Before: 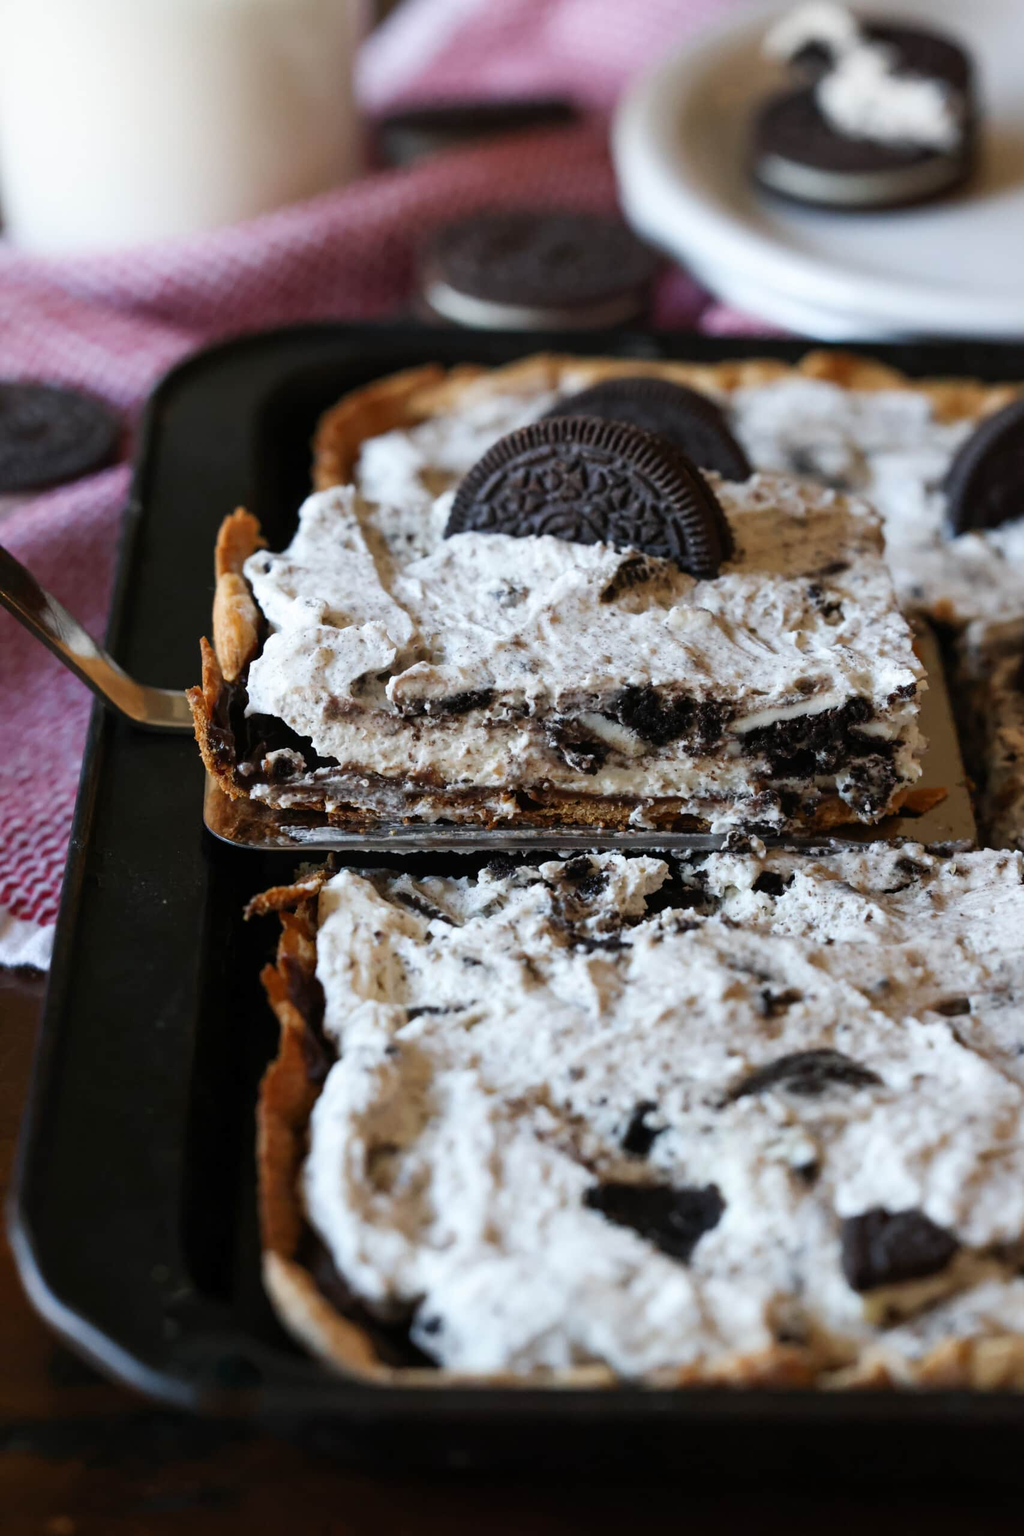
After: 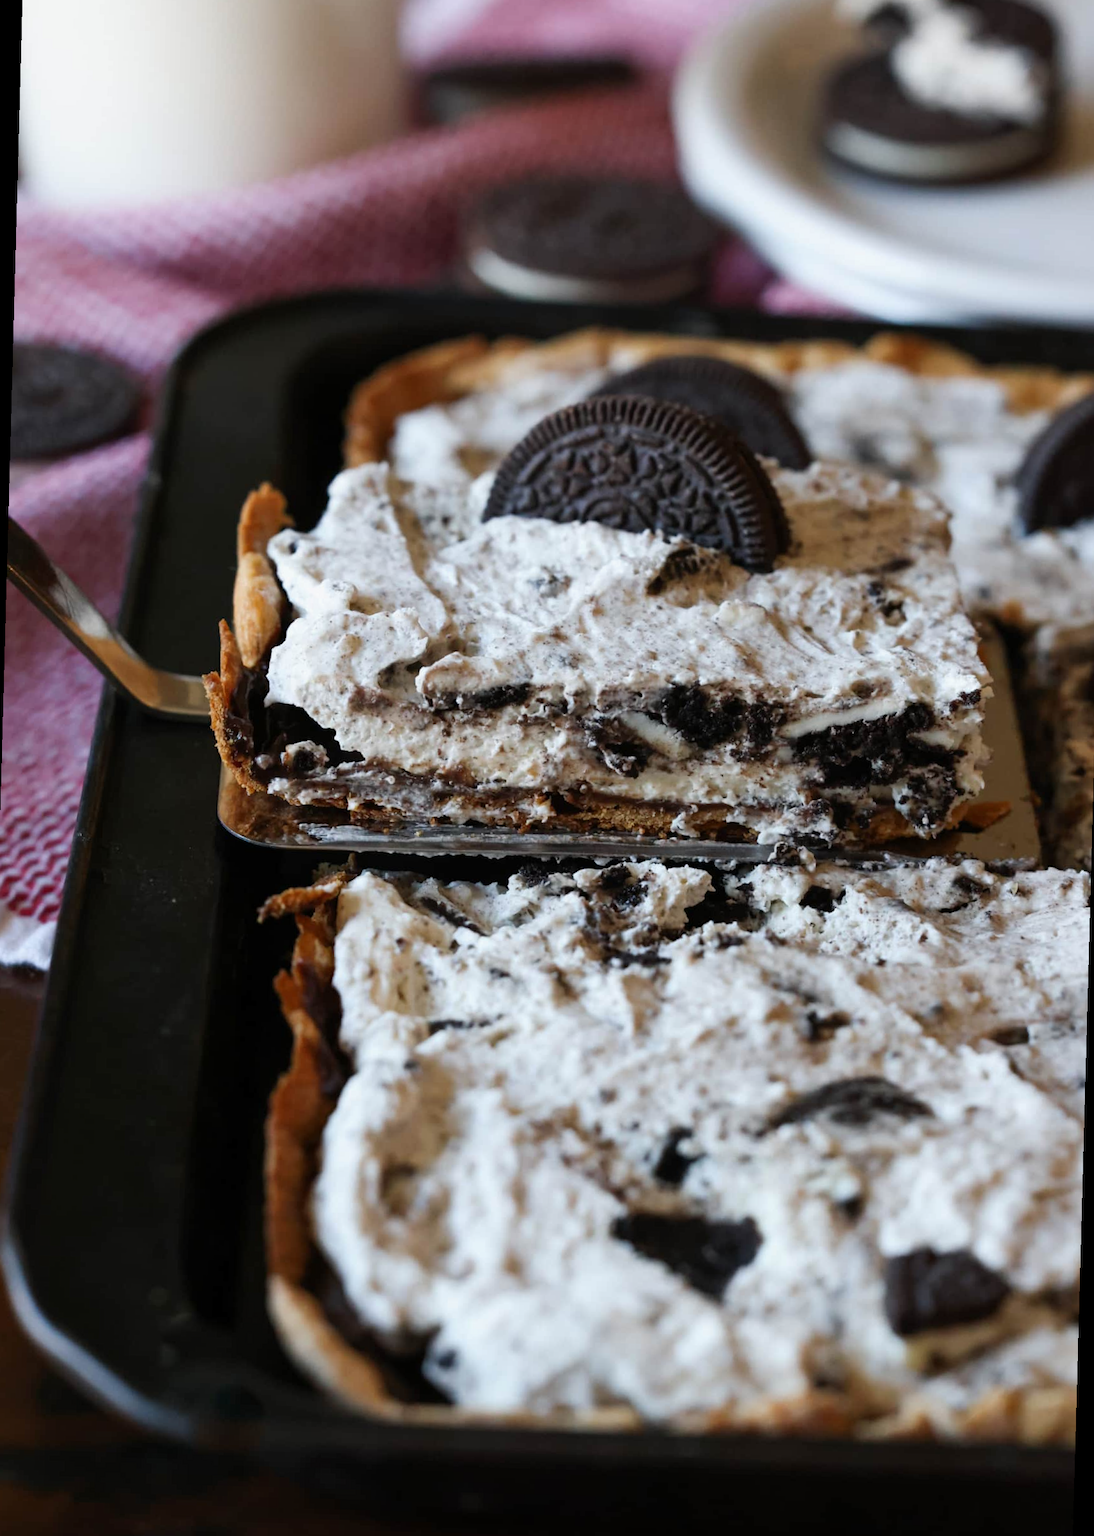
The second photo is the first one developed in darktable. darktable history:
exposure: exposure -0.072 EV, compensate highlight preservation false
rotate and perspective: rotation 1.57°, crop left 0.018, crop right 0.982, crop top 0.039, crop bottom 0.961
